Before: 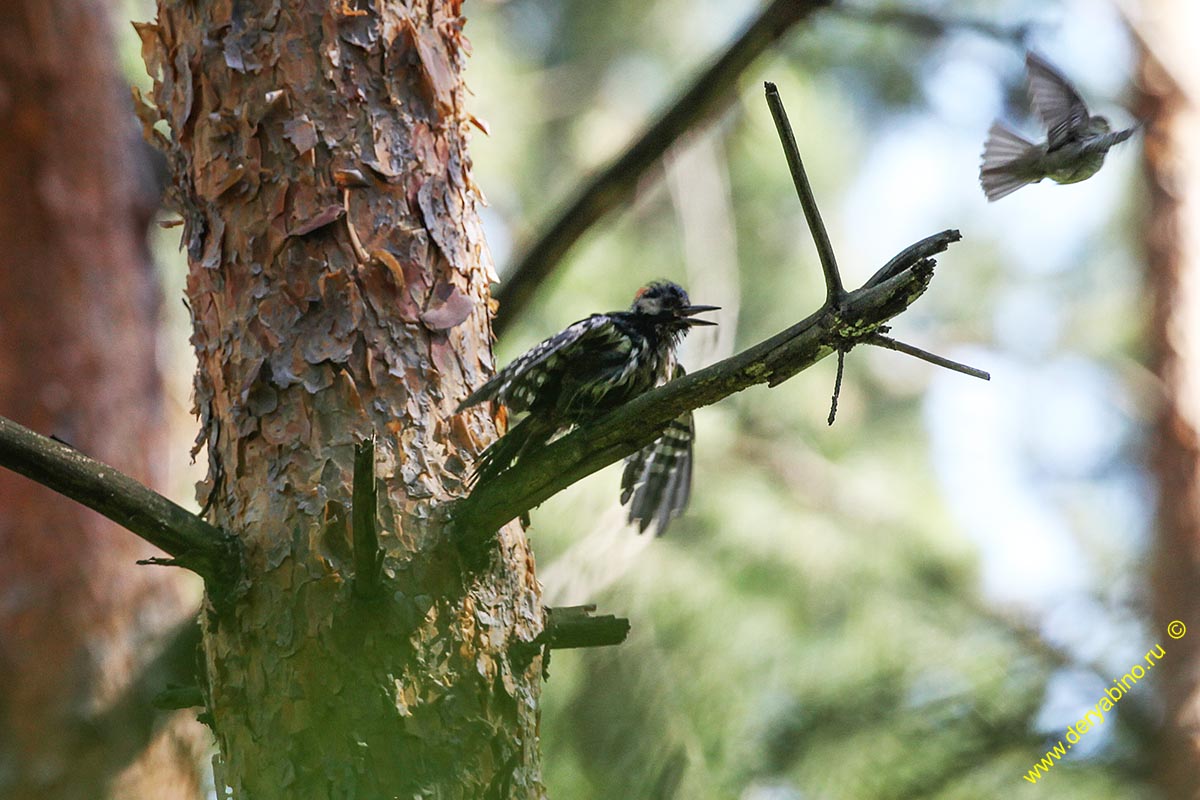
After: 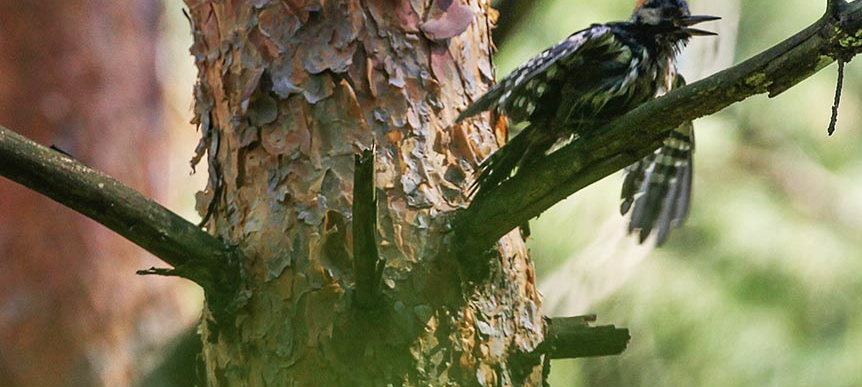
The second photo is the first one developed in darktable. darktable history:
shadows and highlights: white point adjustment 0.049, soften with gaussian
tone equalizer: edges refinement/feathering 500, mask exposure compensation -1.57 EV, preserve details no
crop: top 36.341%, right 28.101%, bottom 15.172%
velvia: on, module defaults
